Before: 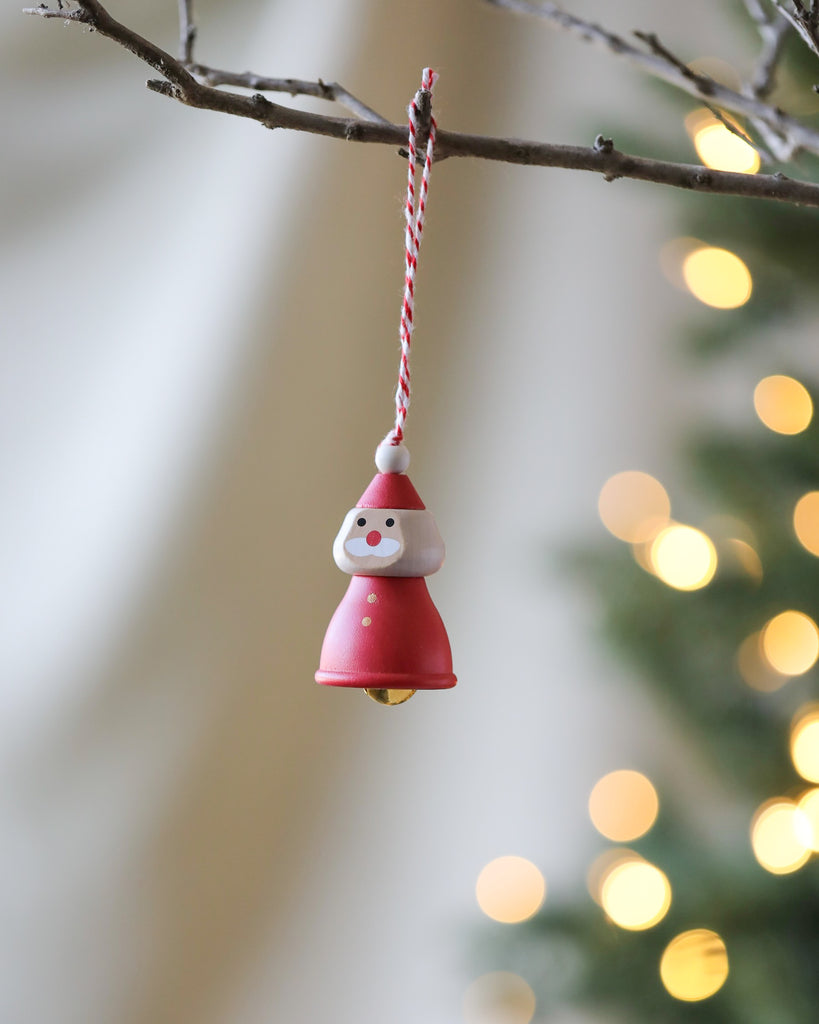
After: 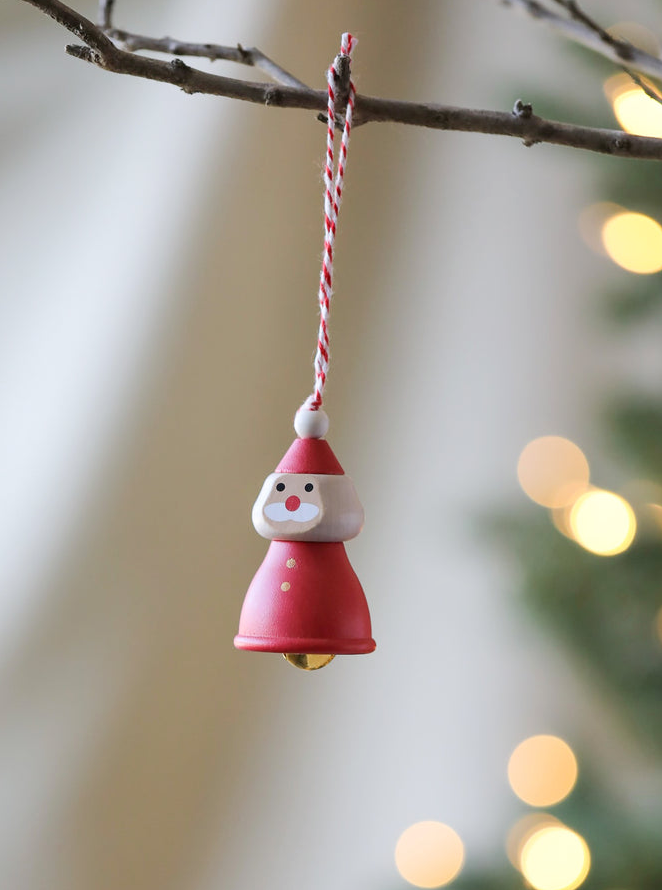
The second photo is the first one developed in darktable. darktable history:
tone equalizer: -8 EV 0.06 EV, smoothing diameter 25%, edges refinement/feathering 10, preserve details guided filter
crop: left 9.929%, top 3.475%, right 9.188%, bottom 9.529%
